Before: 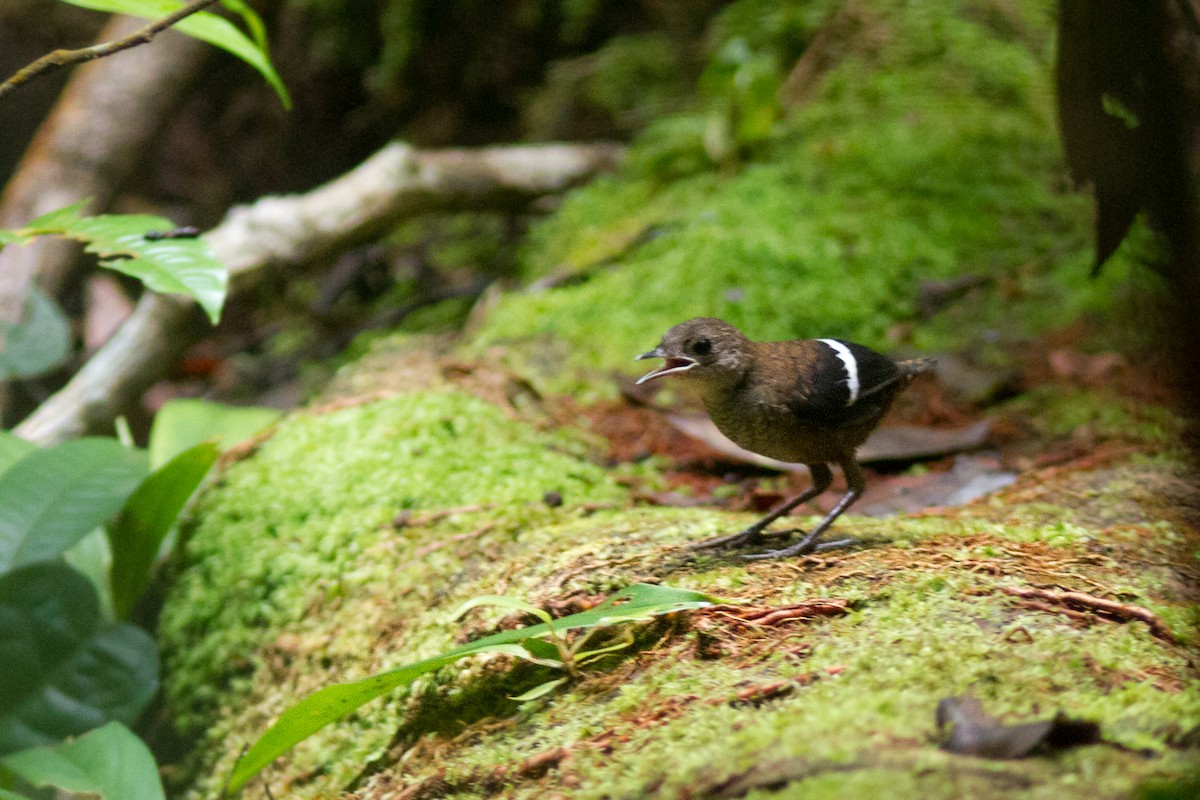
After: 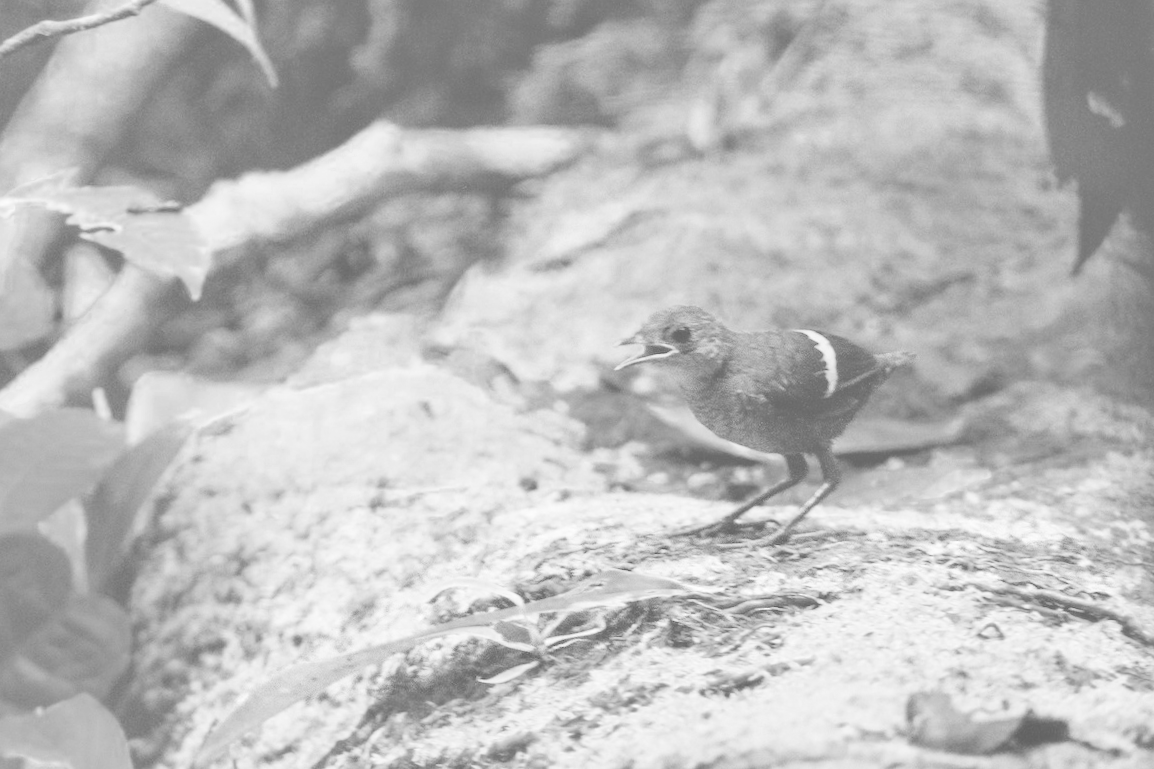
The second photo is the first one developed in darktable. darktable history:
shadows and highlights: shadows 29.5, highlights -30.31, low approximation 0.01, soften with gaussian
crop and rotate: angle -1.51°
color zones: curves: ch0 [(0.002, 0.593) (0.143, 0.417) (0.285, 0.541) (0.455, 0.289) (0.608, 0.327) (0.727, 0.283) (0.869, 0.571) (1, 0.603)]; ch1 [(0, 0) (0.143, 0) (0.286, 0) (0.429, 0) (0.571, 0) (0.714, 0) (0.857, 0)]
local contrast: on, module defaults
exposure: black level correction -0.029, compensate highlight preservation false
filmic rgb: black relative exposure -7.65 EV, white relative exposure 4.56 EV, hardness 3.61
contrast brightness saturation: brightness 0.99
